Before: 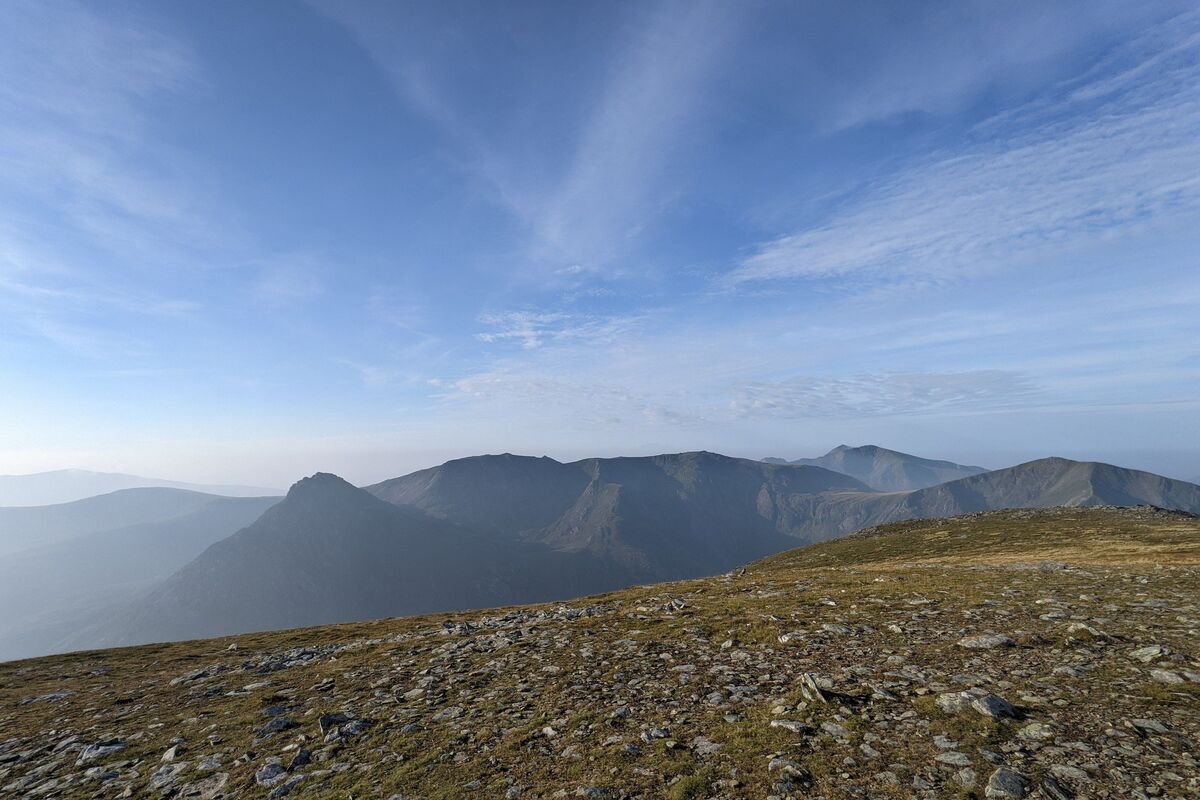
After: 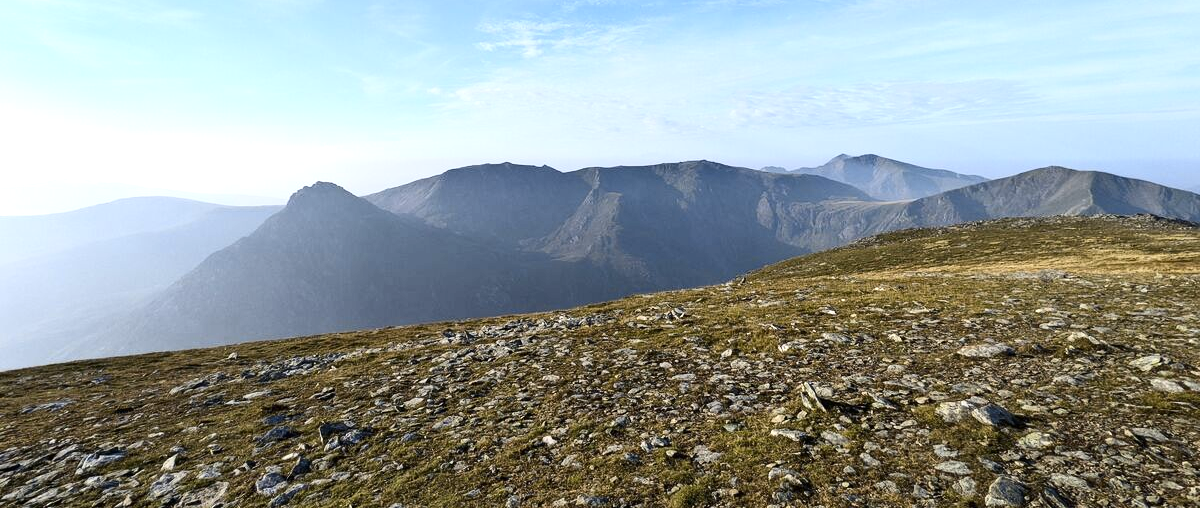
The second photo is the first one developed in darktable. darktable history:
crop and rotate: top 36.435%
exposure: black level correction 0, exposure 0.7 EV, compensate exposure bias true, compensate highlight preservation false
contrast brightness saturation: contrast 0.22
color contrast: green-magenta contrast 0.8, blue-yellow contrast 1.1, unbound 0
